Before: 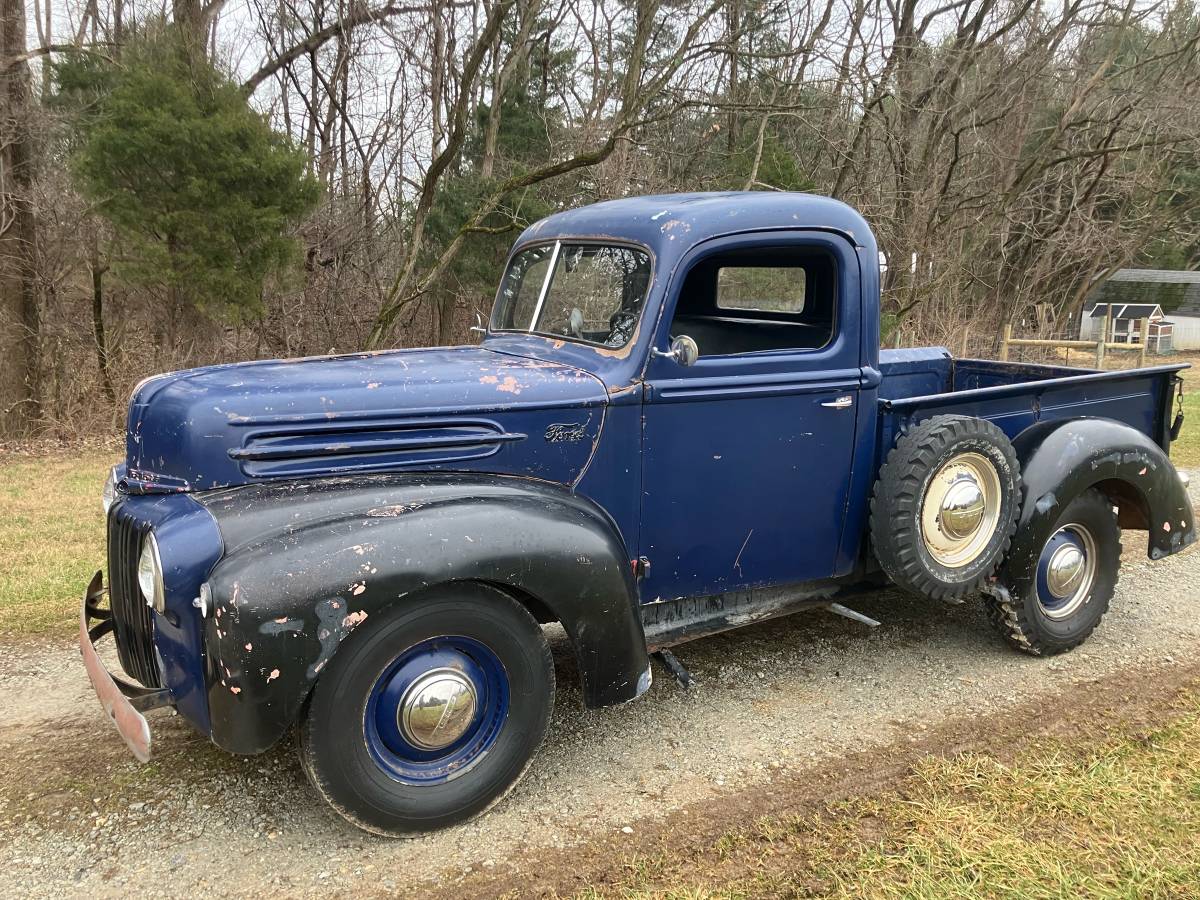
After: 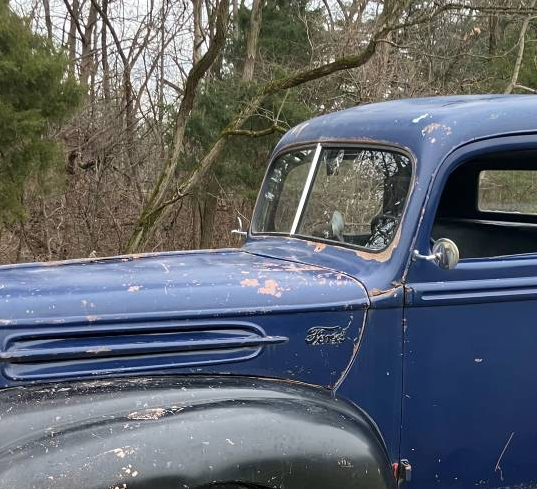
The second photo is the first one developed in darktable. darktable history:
crop: left 19.922%, top 10.833%, right 35.313%, bottom 34.734%
